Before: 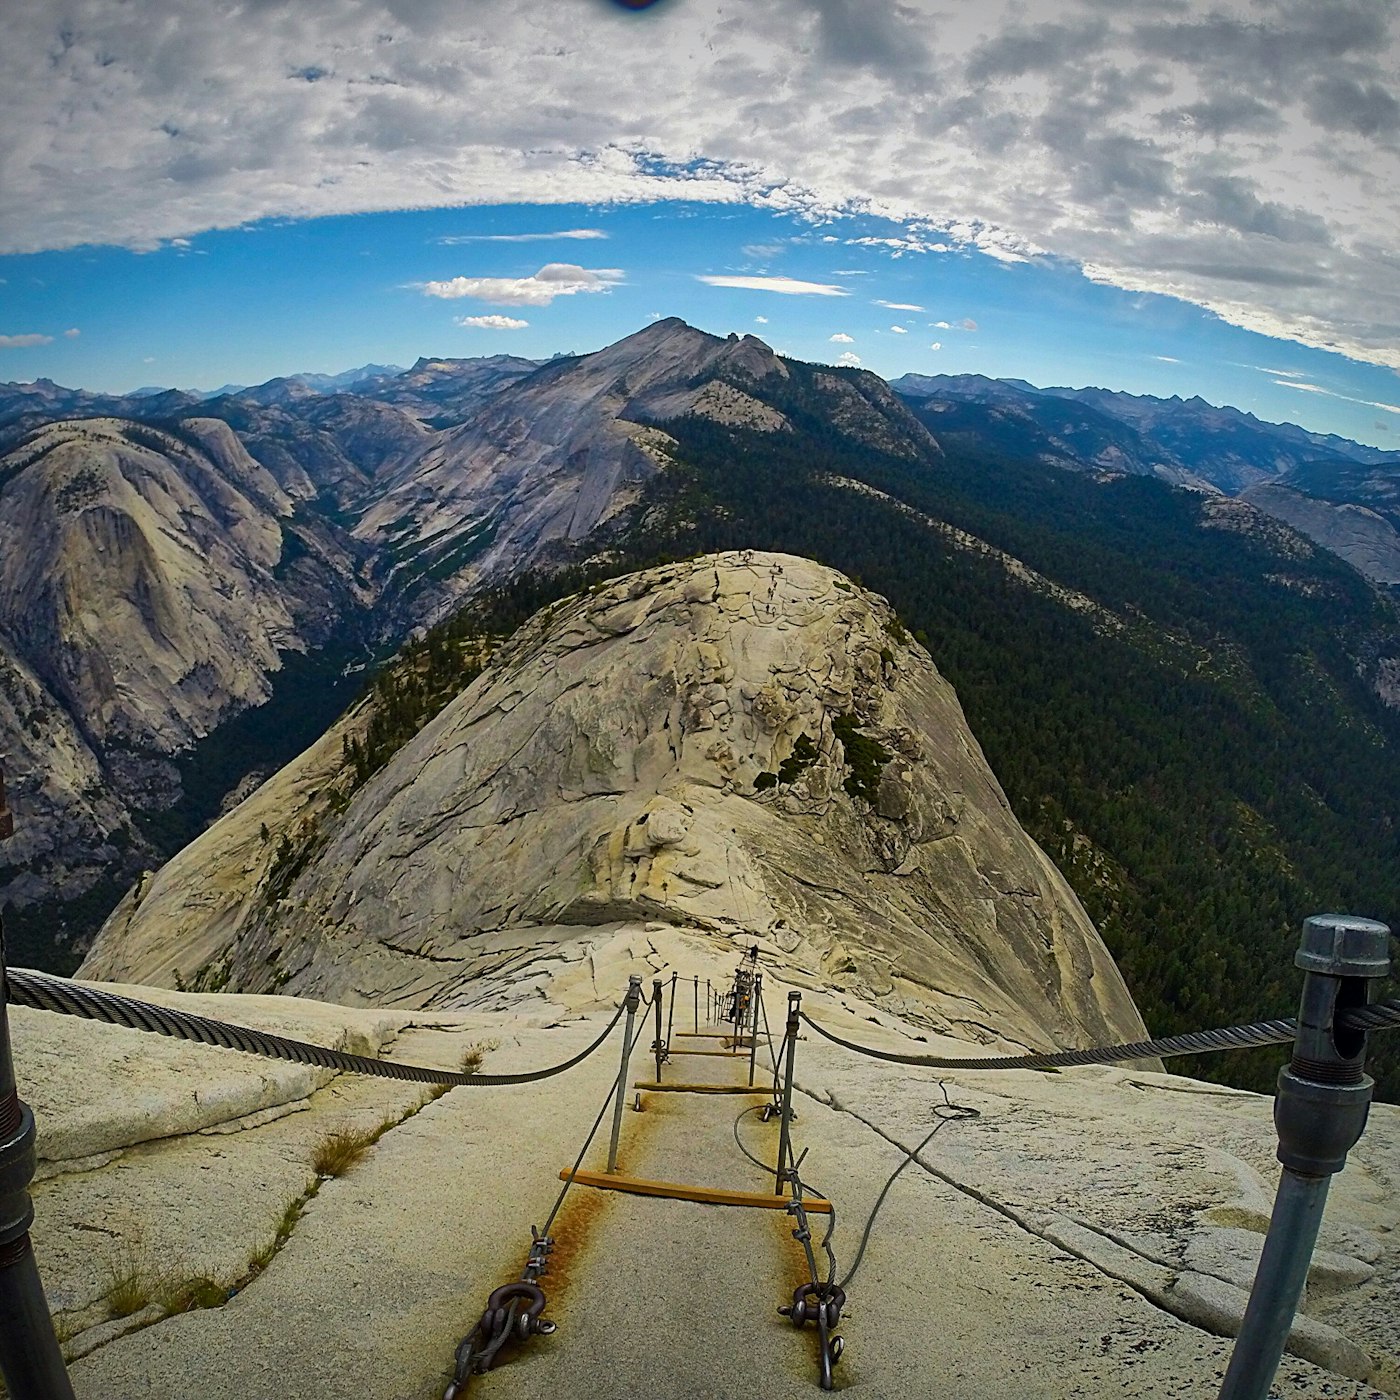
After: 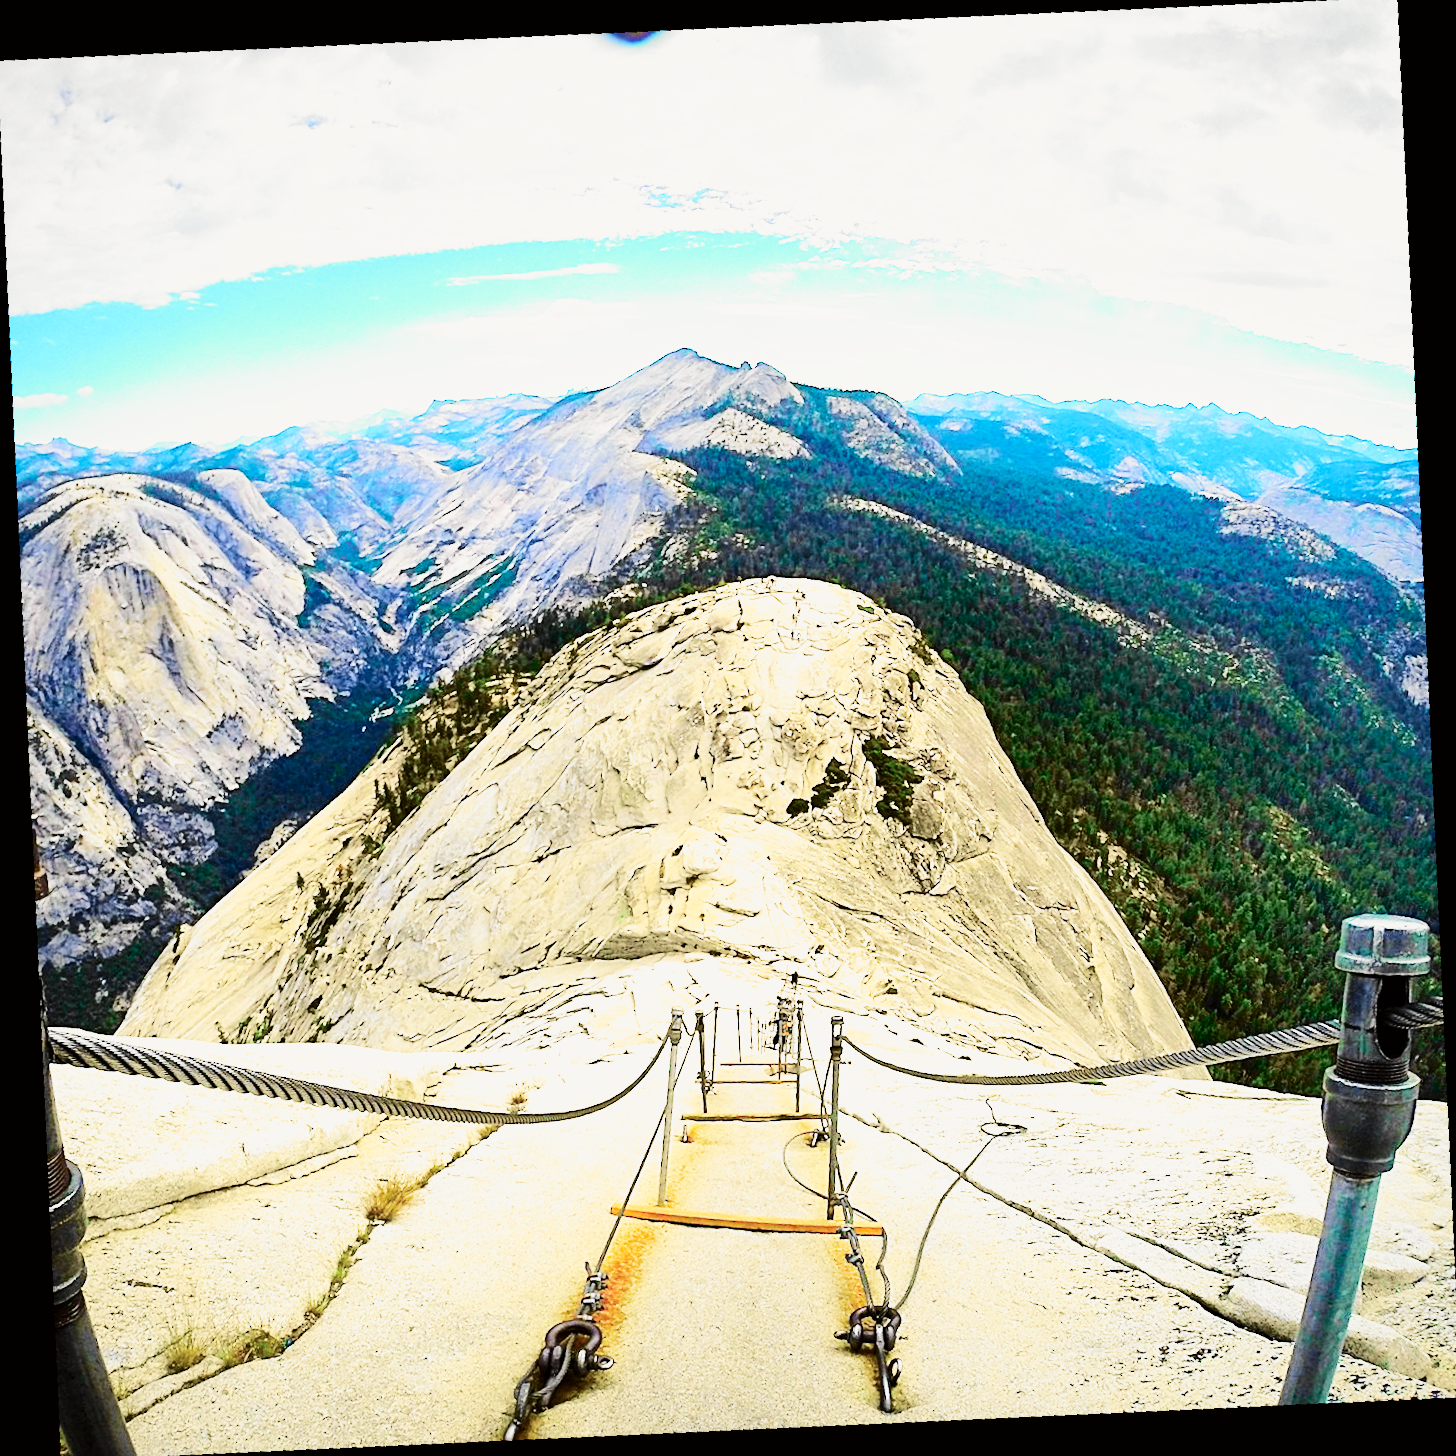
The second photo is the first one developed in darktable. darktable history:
crop and rotate: angle -2.38°
exposure: black level correction 0, exposure 1.1 EV, compensate exposure bias true, compensate highlight preservation false
tone curve: curves: ch0 [(0.014, 0) (0.13, 0.09) (0.227, 0.211) (0.346, 0.388) (0.499, 0.598) (0.662, 0.76) (0.795, 0.846) (1, 0.969)]; ch1 [(0, 0) (0.366, 0.367) (0.447, 0.417) (0.473, 0.484) (0.504, 0.502) (0.525, 0.518) (0.564, 0.548) (0.639, 0.643) (1, 1)]; ch2 [(0, 0) (0.333, 0.346) (0.375, 0.375) (0.424, 0.43) (0.476, 0.498) (0.496, 0.505) (0.517, 0.515) (0.542, 0.564) (0.583, 0.6) (0.64, 0.622) (0.723, 0.676) (1, 1)], color space Lab, independent channels, preserve colors none
base curve: curves: ch0 [(0, 0.003) (0.001, 0.002) (0.006, 0.004) (0.02, 0.022) (0.048, 0.086) (0.094, 0.234) (0.162, 0.431) (0.258, 0.629) (0.385, 0.8) (0.548, 0.918) (0.751, 0.988) (1, 1)], preserve colors none
rotate and perspective: rotation -4.98°, automatic cropping off
